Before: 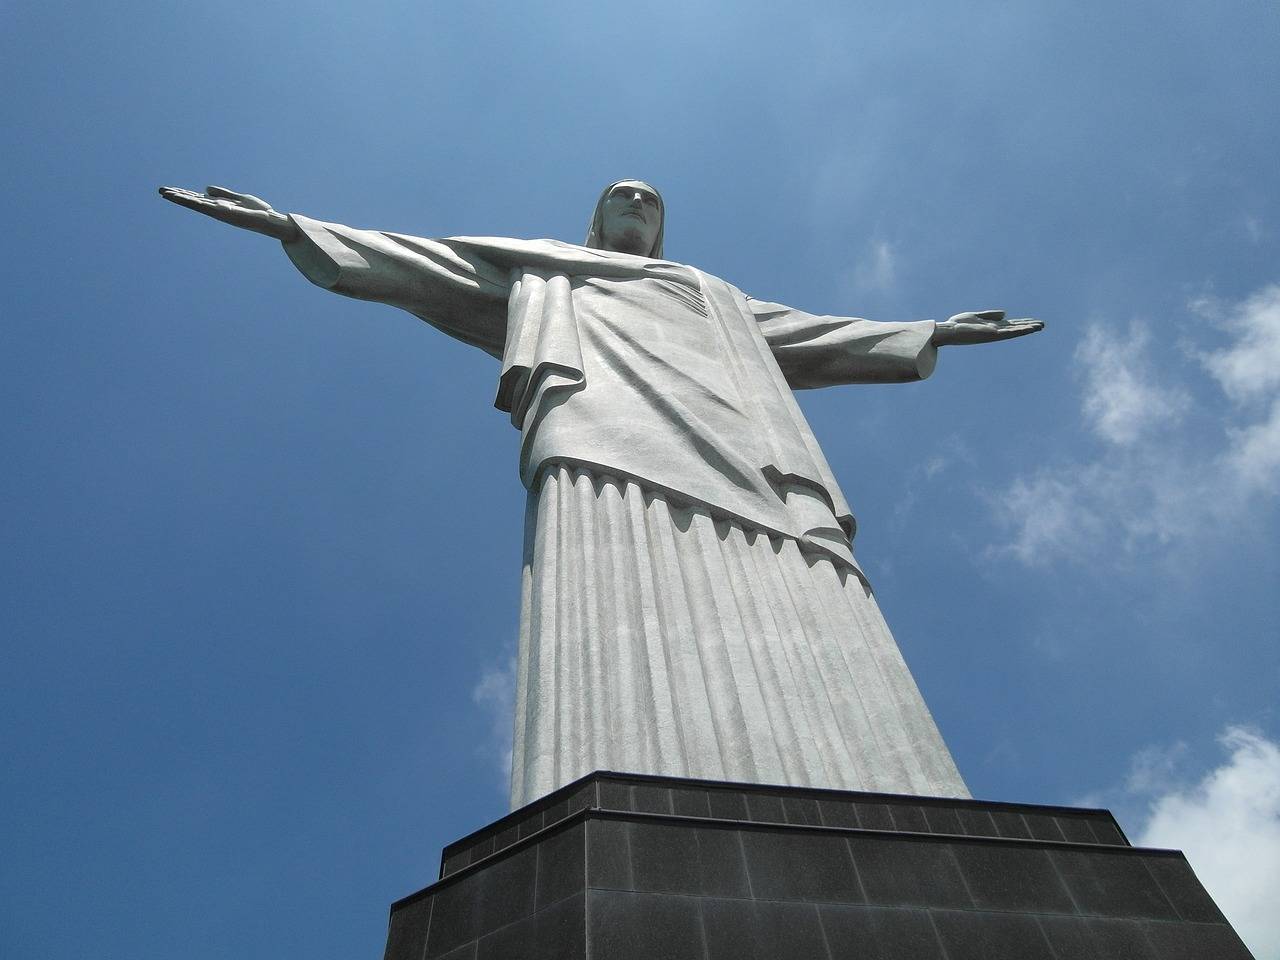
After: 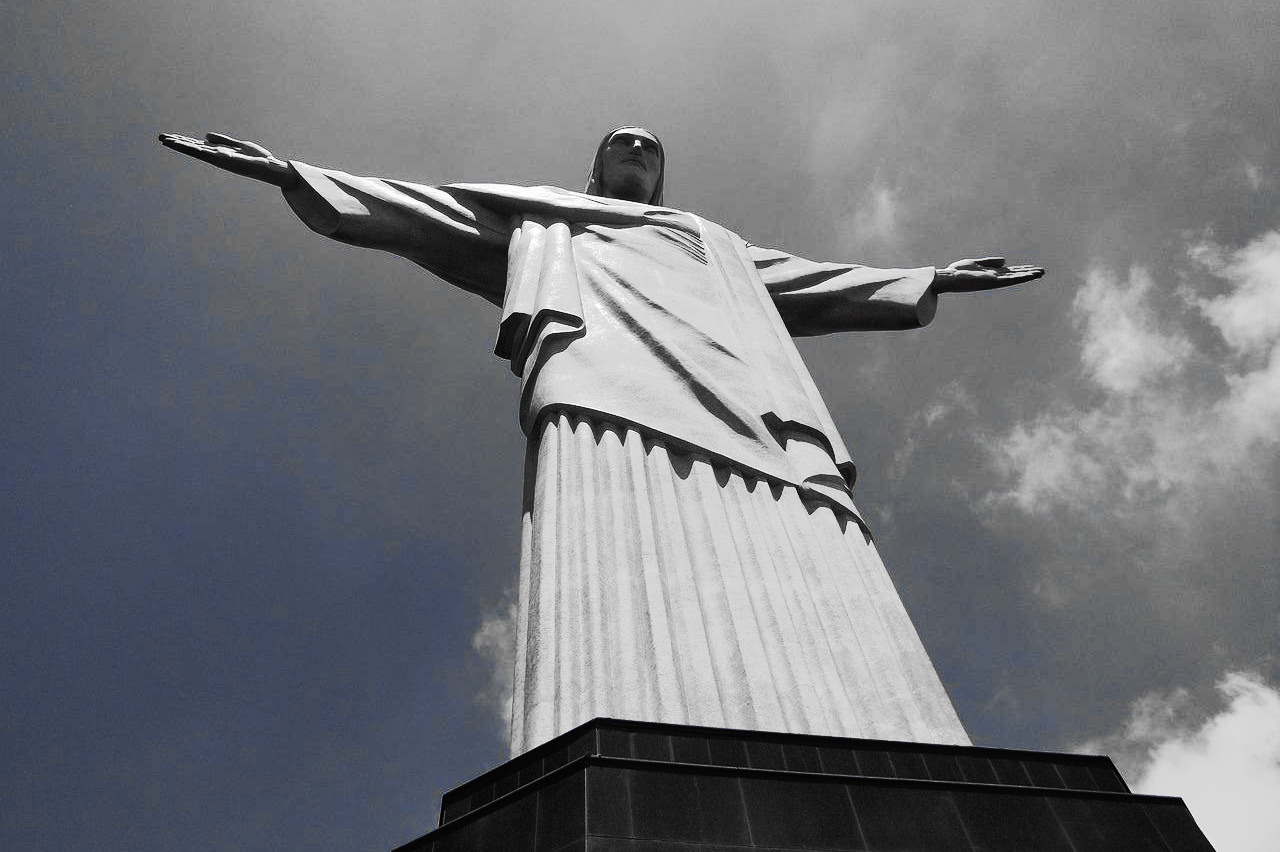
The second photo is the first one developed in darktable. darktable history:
color zones: curves: ch0 [(0, 0.278) (0.143, 0.5) (0.286, 0.5) (0.429, 0.5) (0.571, 0.5) (0.714, 0.5) (0.857, 0.5) (1, 0.5)]; ch1 [(0, 1) (0.143, 0.165) (0.286, 0) (0.429, 0) (0.571, 0) (0.714, 0) (0.857, 0.5) (1, 0.5)]; ch2 [(0, 0.508) (0.143, 0.5) (0.286, 0.5) (0.429, 0.5) (0.571, 0.5) (0.714, 0.5) (0.857, 0.5) (1, 0.5)]
shadows and highlights: shadows 35, highlights -35, soften with gaussian
crop and rotate: top 5.609%, bottom 5.609%
tone curve: curves: ch0 [(0, 0) (0.003, 0.005) (0.011, 0.007) (0.025, 0.009) (0.044, 0.013) (0.069, 0.017) (0.1, 0.02) (0.136, 0.029) (0.177, 0.052) (0.224, 0.086) (0.277, 0.129) (0.335, 0.188) (0.399, 0.256) (0.468, 0.361) (0.543, 0.526) (0.623, 0.696) (0.709, 0.784) (0.801, 0.85) (0.898, 0.882) (1, 1)], preserve colors none
